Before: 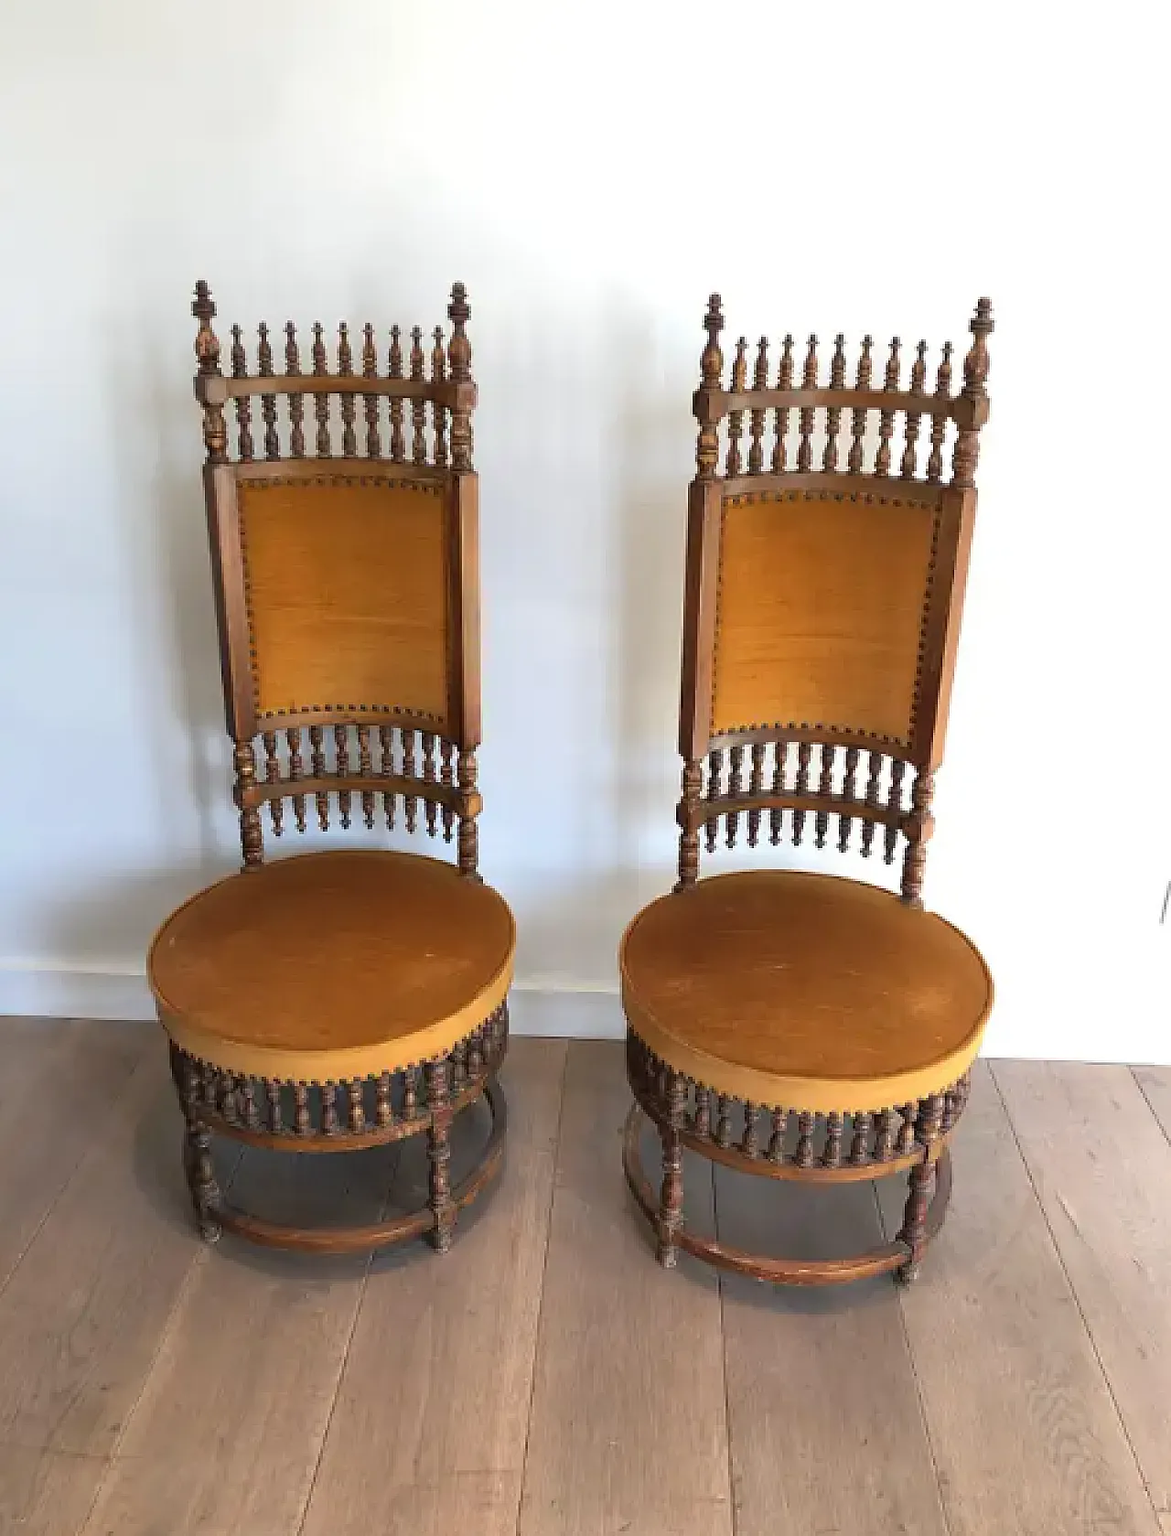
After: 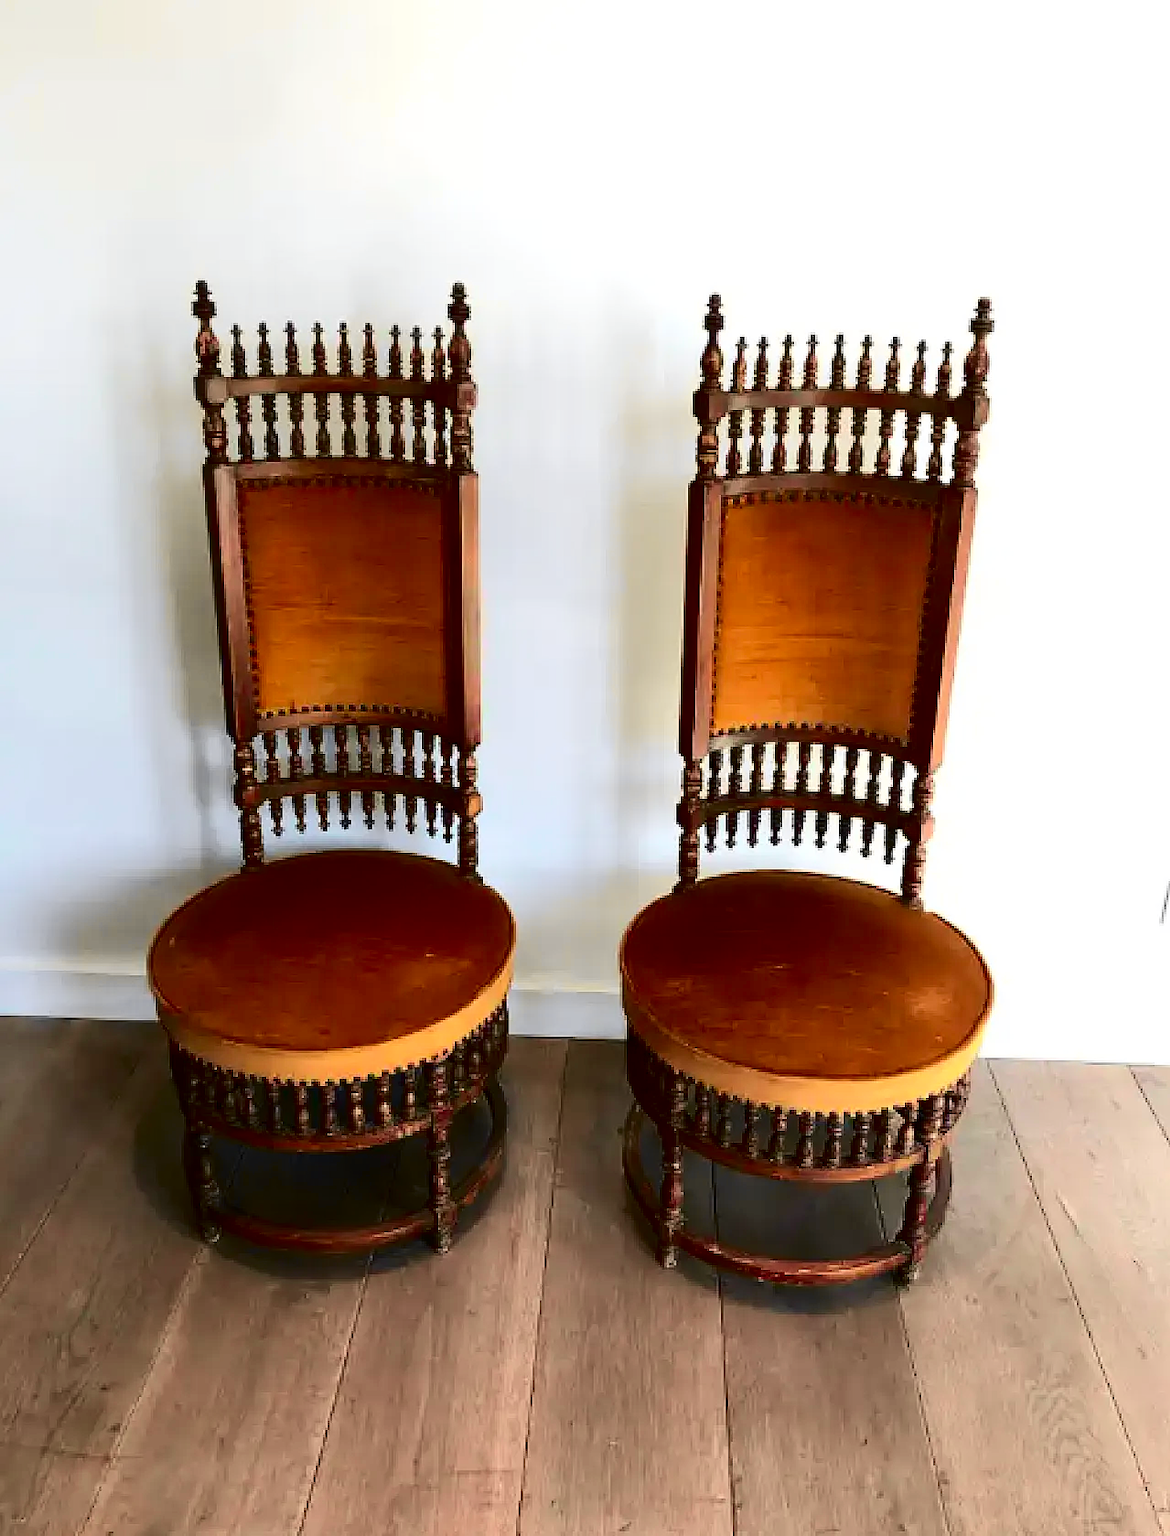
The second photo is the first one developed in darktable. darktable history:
tone curve: curves: ch0 [(0.003, 0) (0.066, 0.031) (0.163, 0.112) (0.264, 0.238) (0.395, 0.408) (0.517, 0.56) (0.684, 0.734) (0.791, 0.814) (1, 1)]; ch1 [(0, 0) (0.164, 0.115) (0.337, 0.332) (0.39, 0.398) (0.464, 0.461) (0.501, 0.5) (0.507, 0.5) (0.534, 0.532) (0.577, 0.59) (0.652, 0.681) (0.733, 0.749) (0.811, 0.796) (1, 1)]; ch2 [(0, 0) (0.337, 0.382) (0.464, 0.476) (0.501, 0.5) (0.527, 0.54) (0.551, 0.565) (0.6, 0.59) (0.687, 0.675) (1, 1)], color space Lab, independent channels, preserve colors none
contrast brightness saturation: contrast 0.225, brightness -0.182, saturation 0.24
